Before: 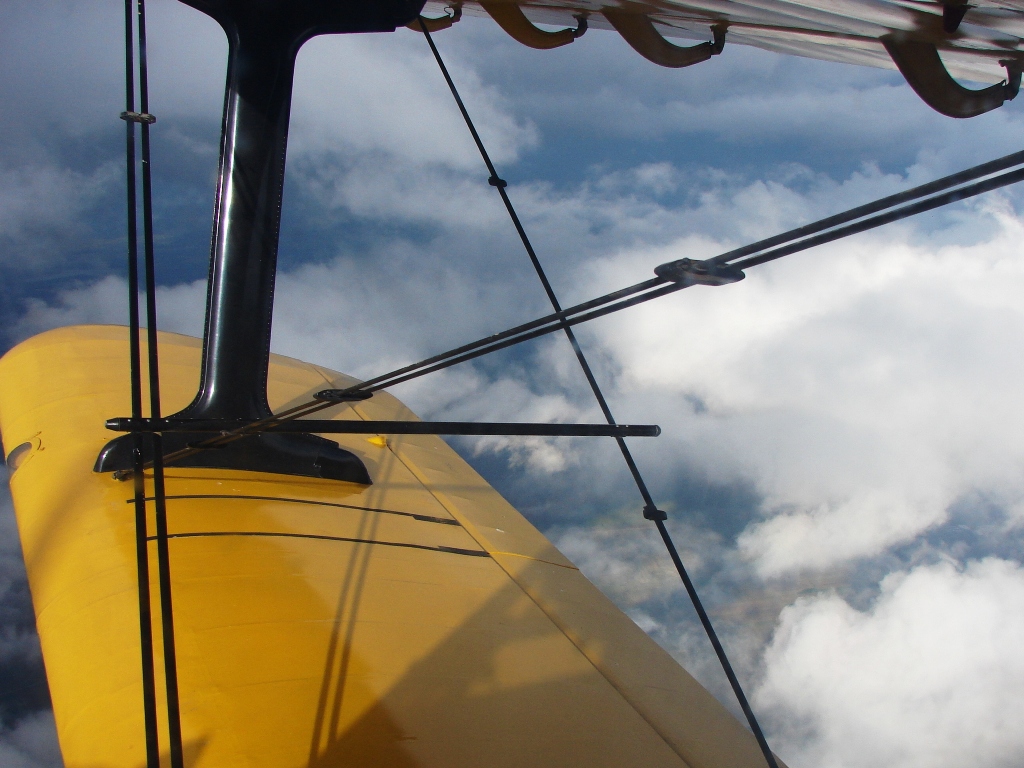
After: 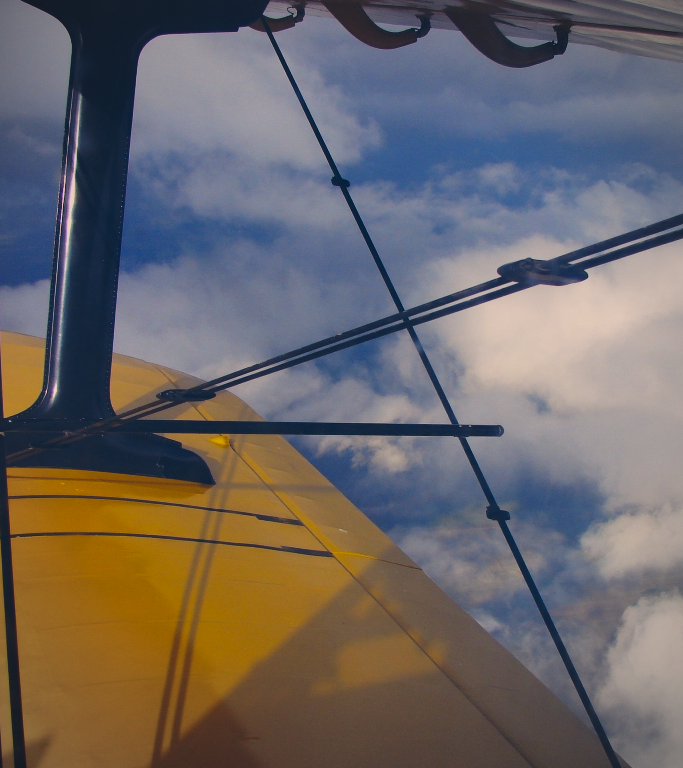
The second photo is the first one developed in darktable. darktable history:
color correction: highlights a* 10.32, highlights b* 14.5, shadows a* -9.88, shadows b* -14.98
shadows and highlights: low approximation 0.01, soften with gaussian
color balance rgb: shadows lift › luminance 0.56%, shadows lift › chroma 6.769%, shadows lift › hue 301.83°, perceptual saturation grading › global saturation 31.289%
crop: left 15.405%, right 17.827%
vignetting: fall-off start 74.32%, fall-off radius 65.5%, unbound false
exposure: black level correction -0.015, exposure -0.527 EV, compensate exposure bias true, compensate highlight preservation false
